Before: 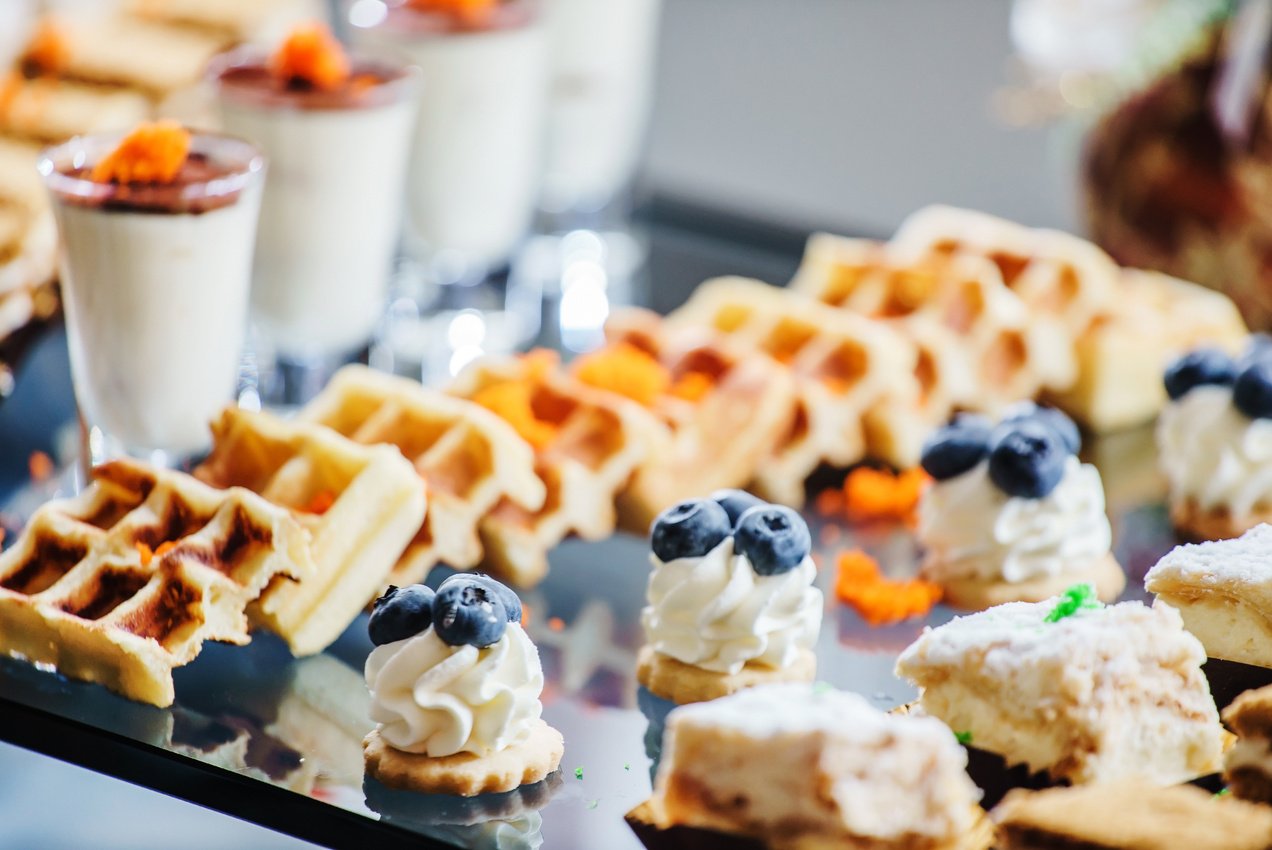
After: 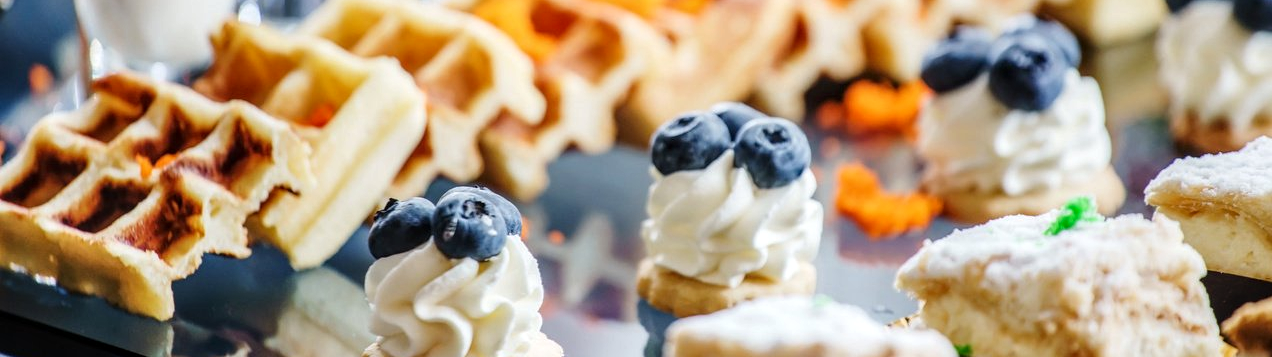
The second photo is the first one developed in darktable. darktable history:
local contrast: detail 130%
crop: top 45.622%, bottom 12.278%
